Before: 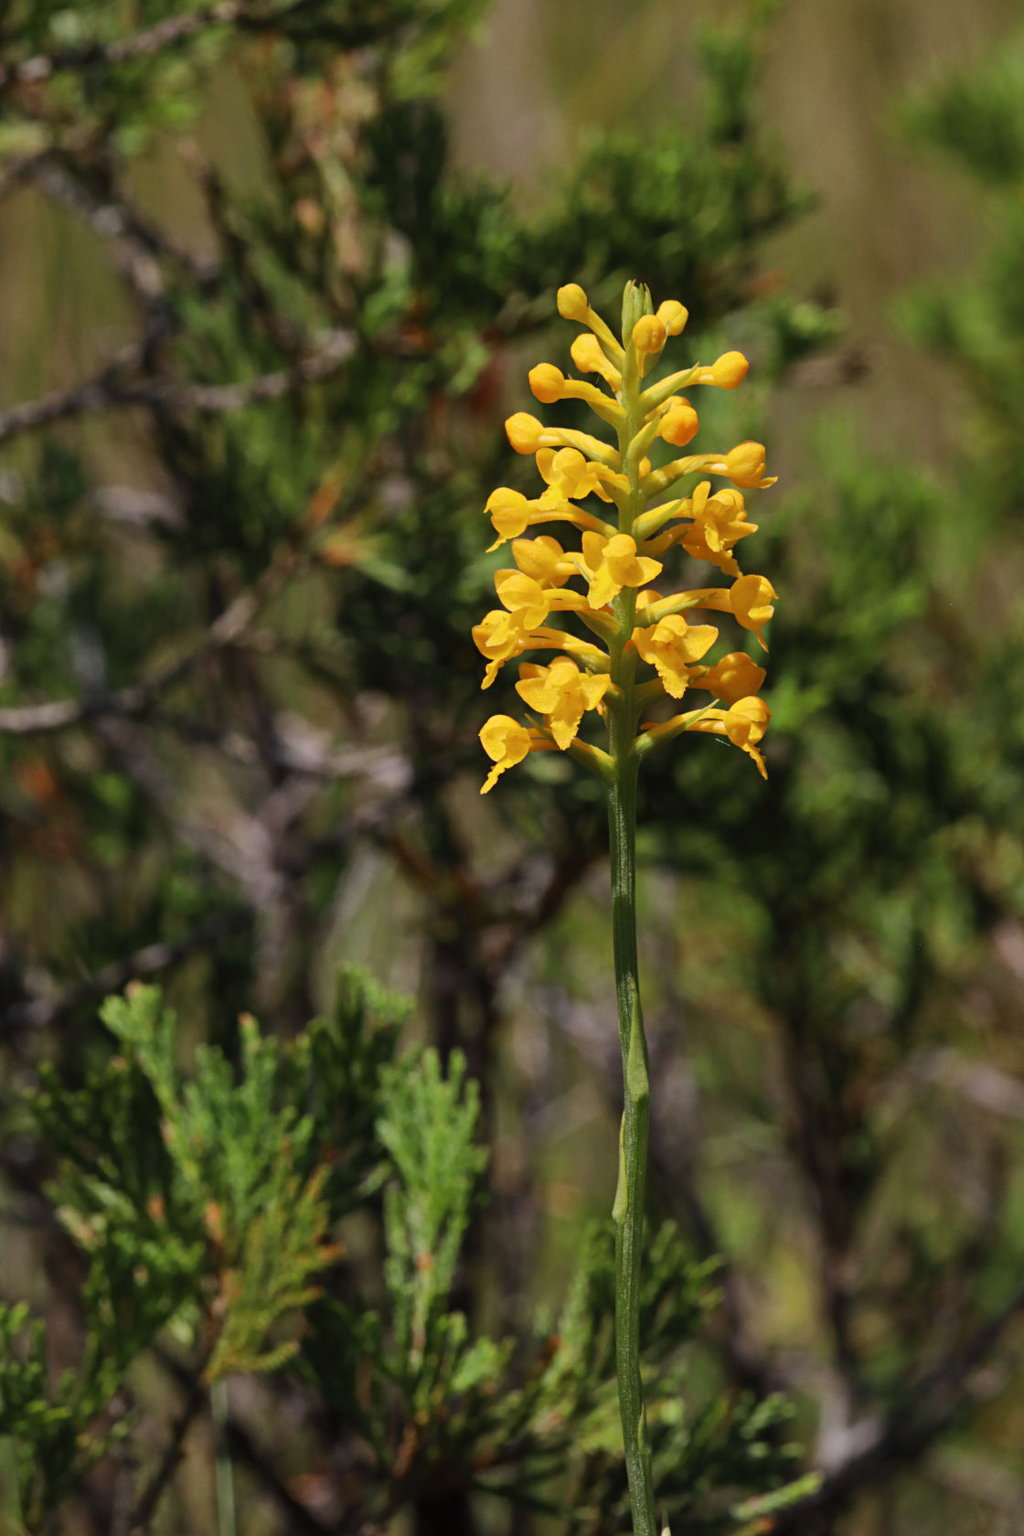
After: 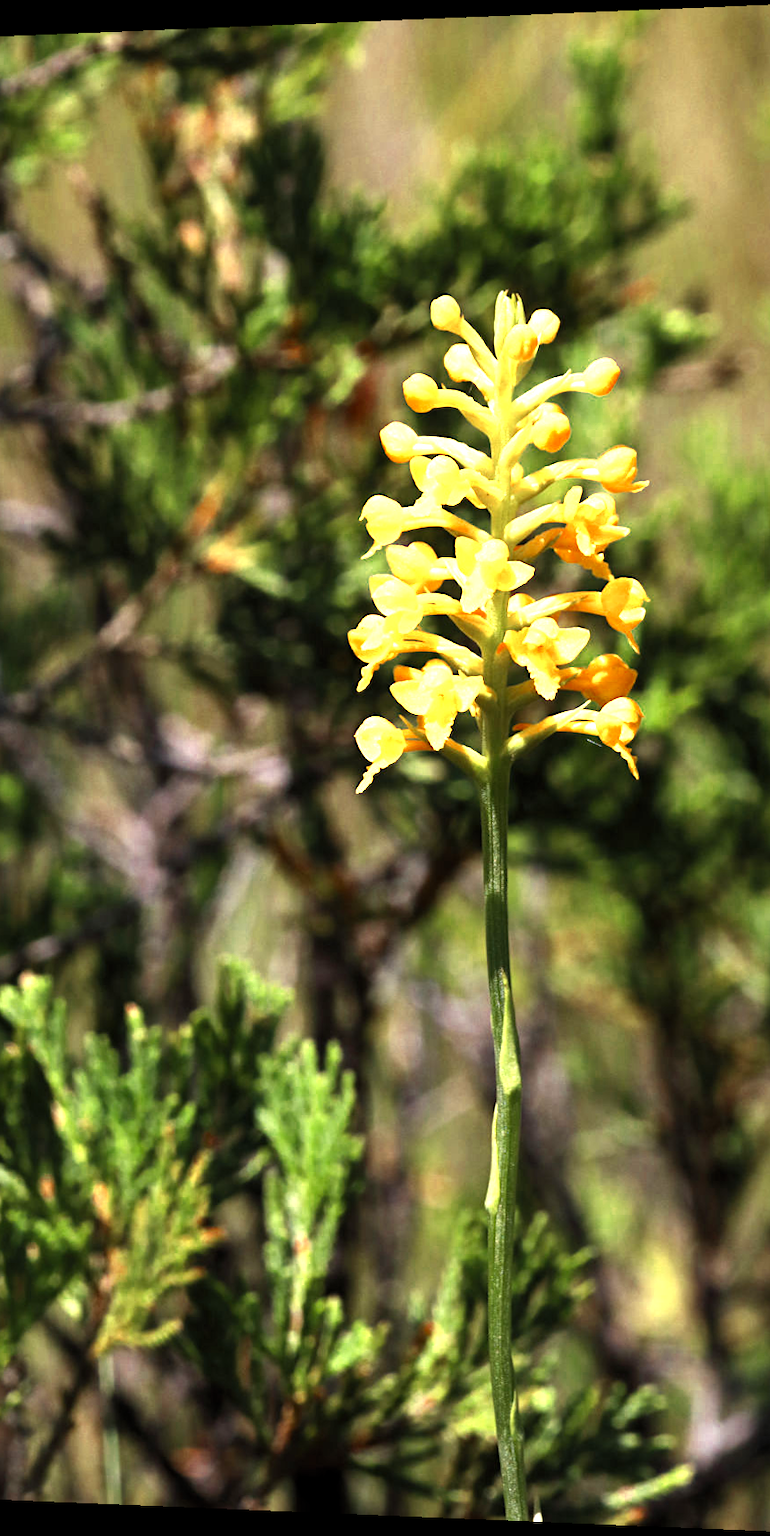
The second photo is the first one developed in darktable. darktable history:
contrast brightness saturation: saturation -0.1
crop: left 9.88%, right 12.664%
color zones: curves: ch0 [(0.004, 0.305) (0.261, 0.623) (0.389, 0.399) (0.708, 0.571) (0.947, 0.34)]; ch1 [(0.025, 0.645) (0.229, 0.584) (0.326, 0.551) (0.484, 0.262) (0.757, 0.643)]
rotate and perspective: lens shift (horizontal) -0.055, automatic cropping off
exposure: black level correction 0.001, exposure 0.014 EV, compensate highlight preservation false
levels: levels [0.012, 0.367, 0.697]
